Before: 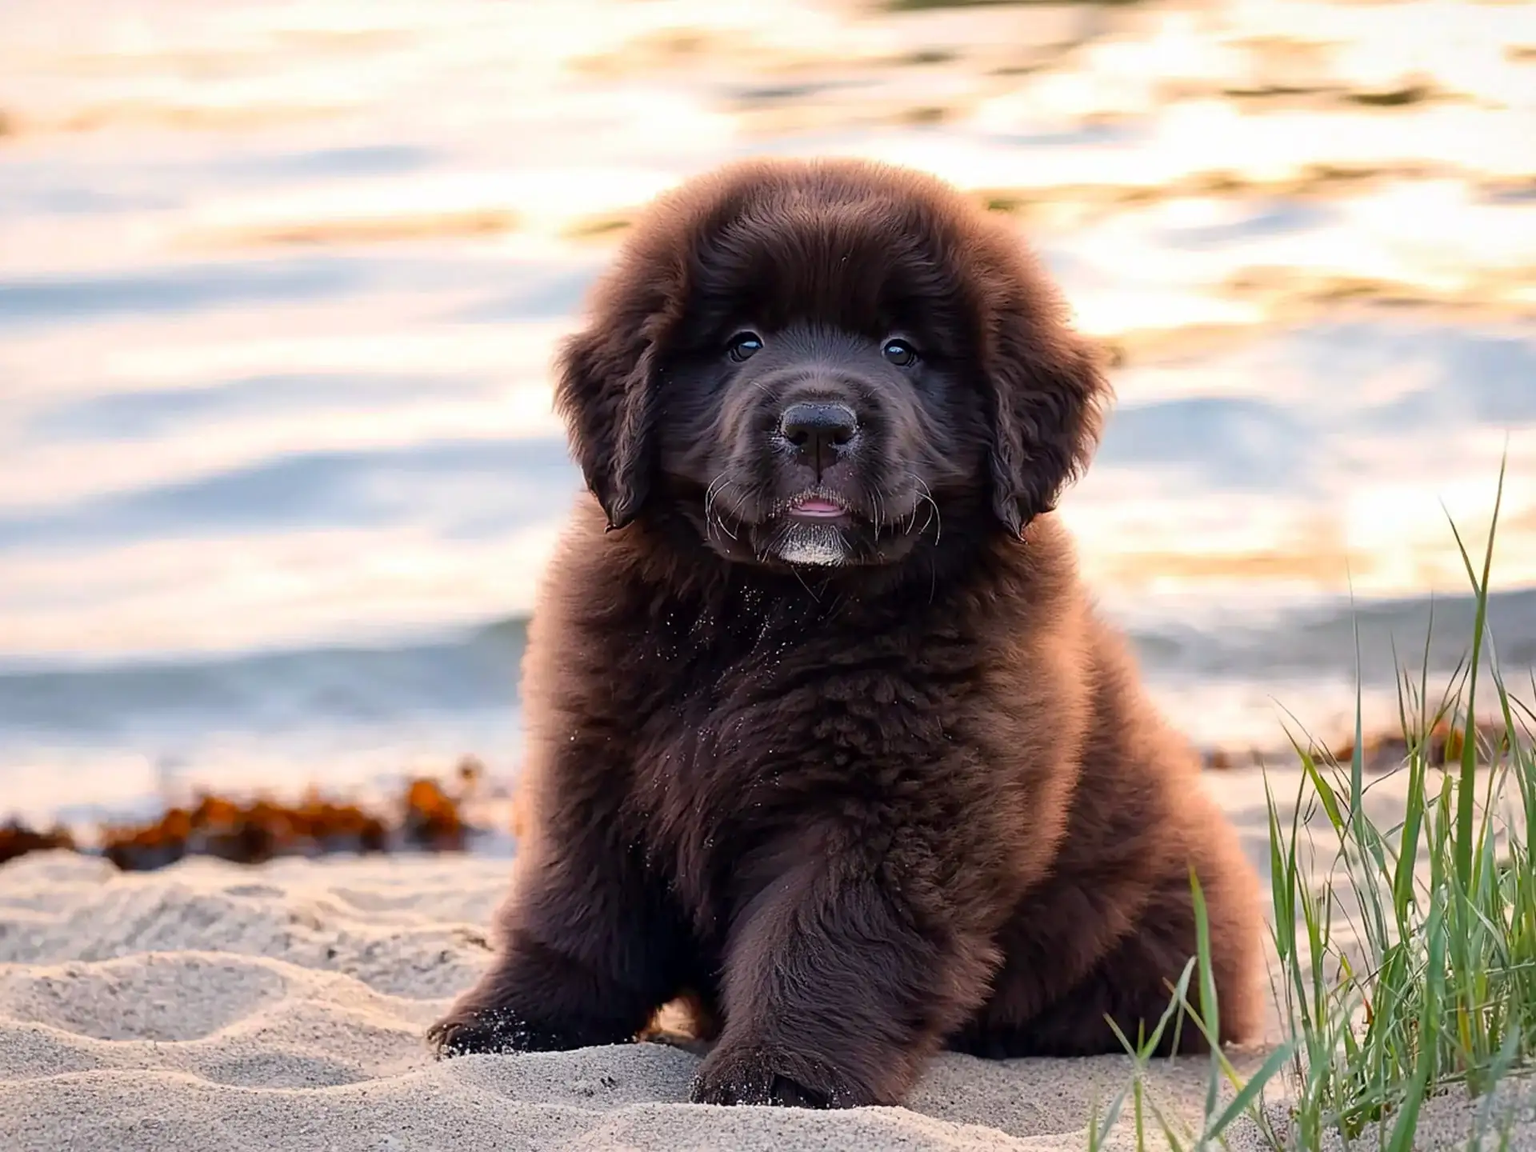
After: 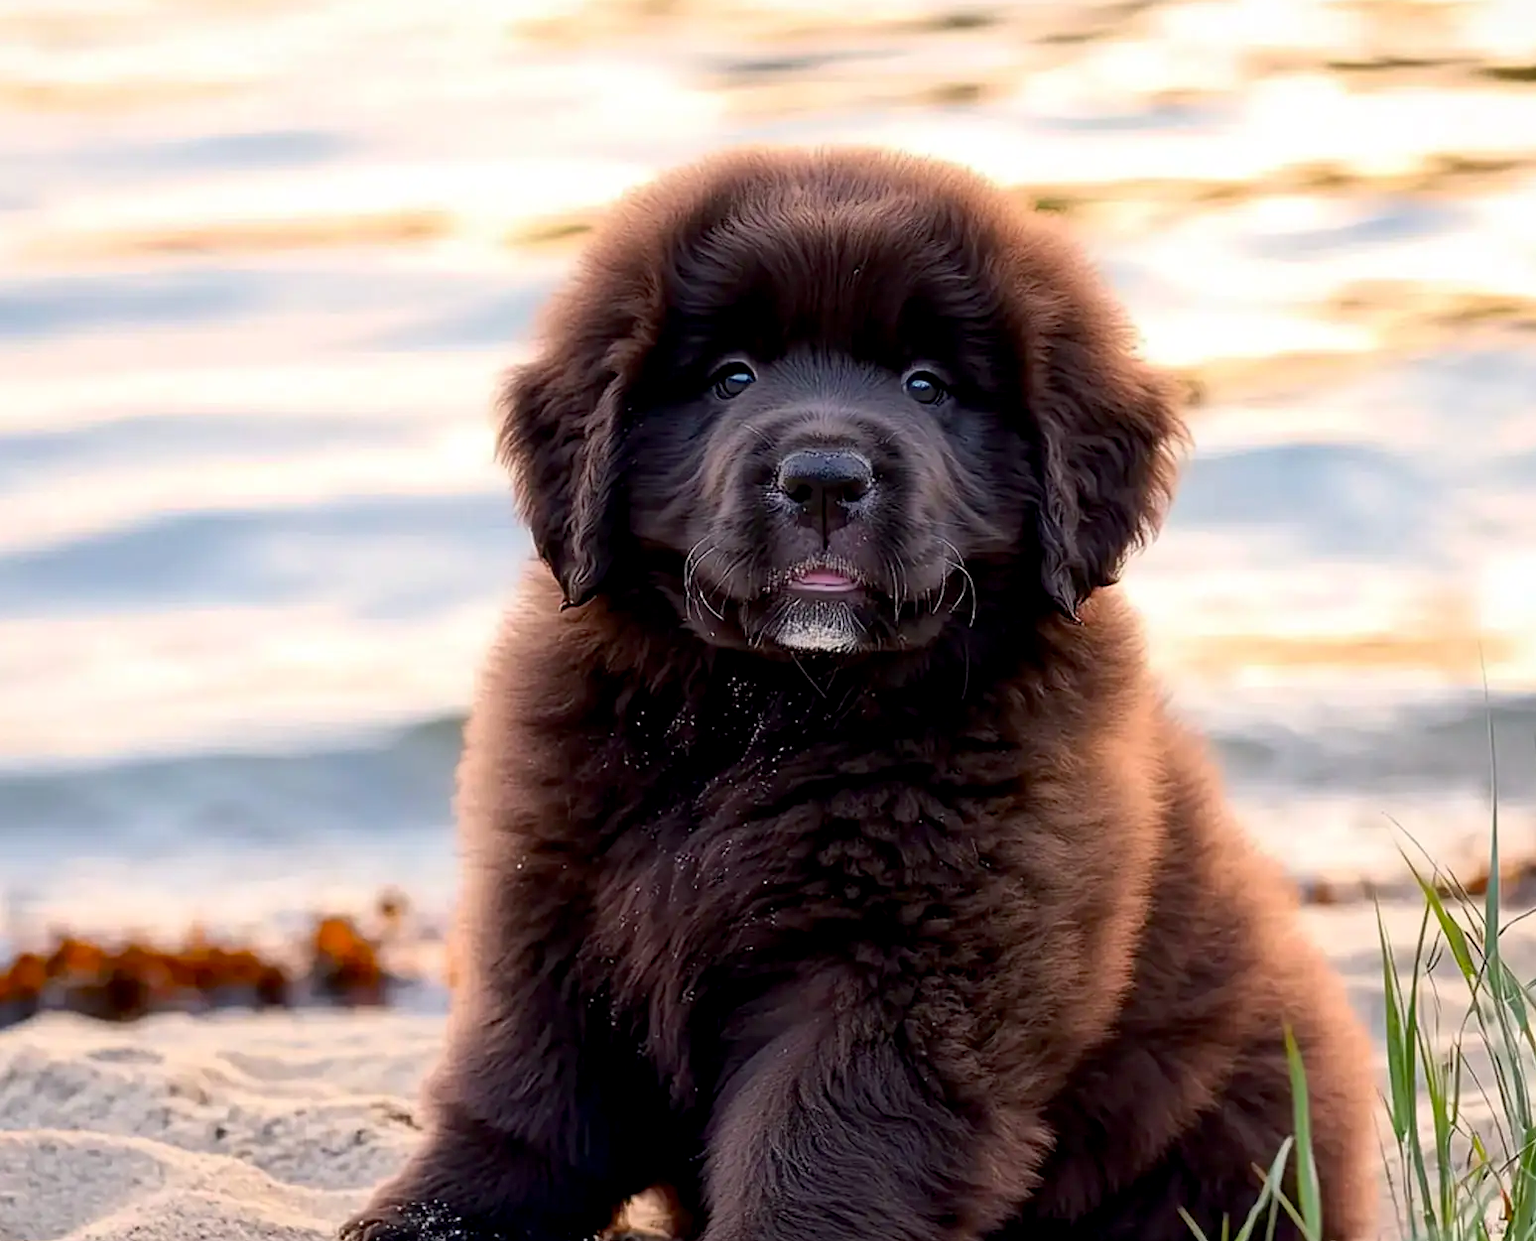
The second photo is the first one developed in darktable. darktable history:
crop: left 10.018%, top 3.531%, right 9.305%, bottom 9.546%
exposure: black level correction 0.005, exposure 0.015 EV, compensate highlight preservation false
